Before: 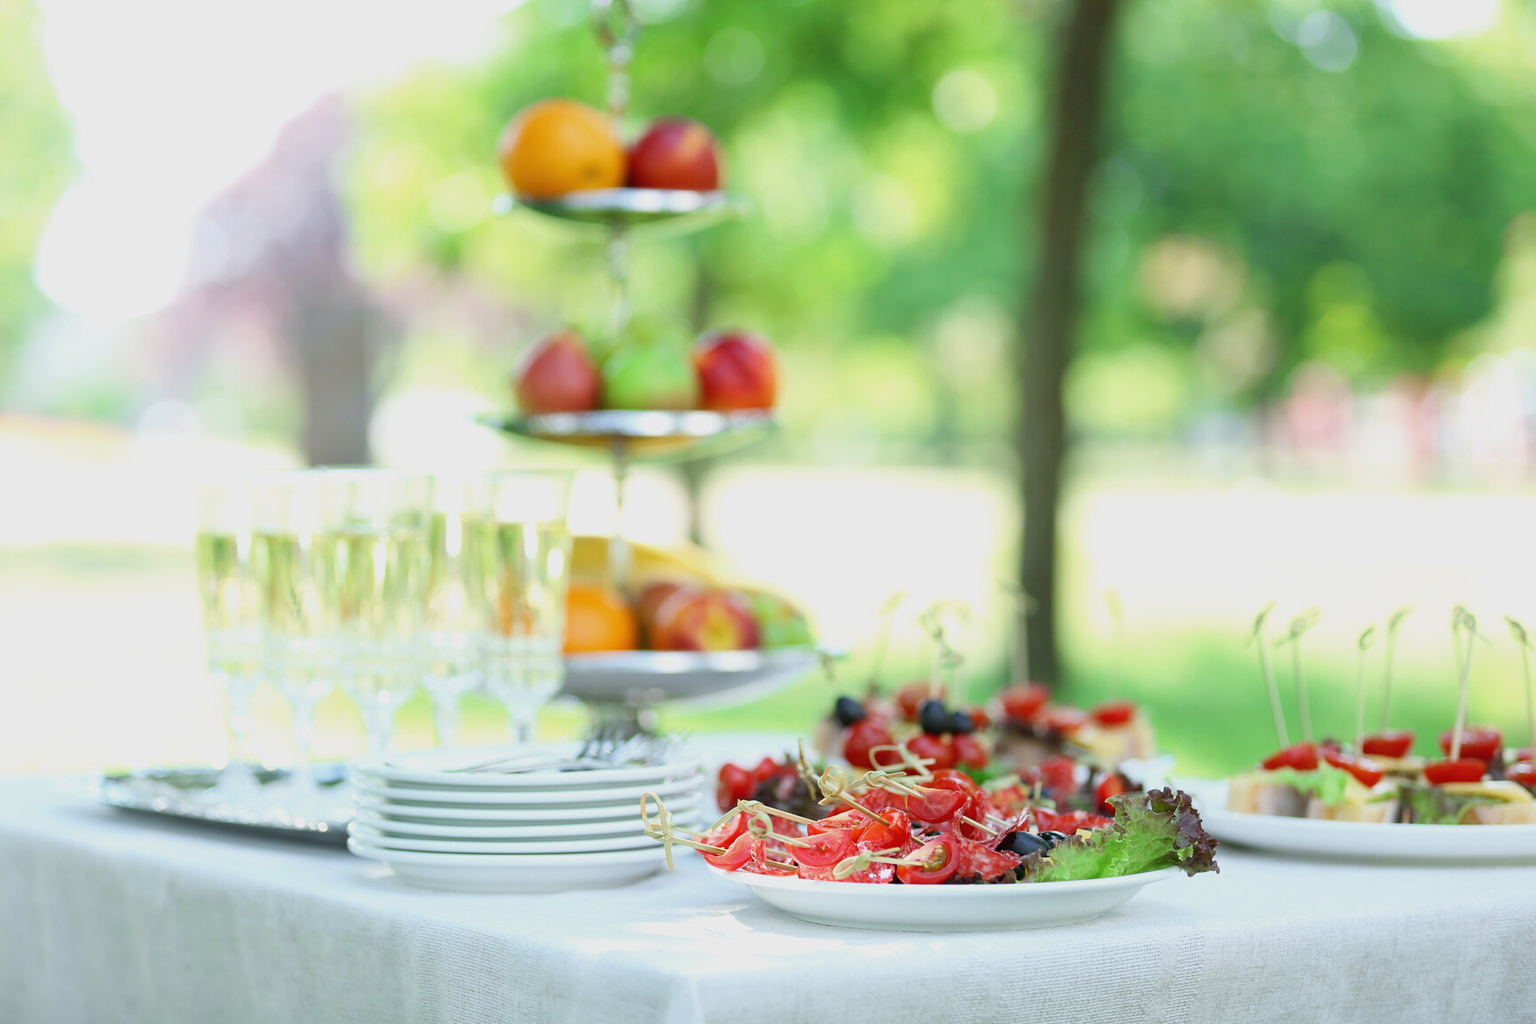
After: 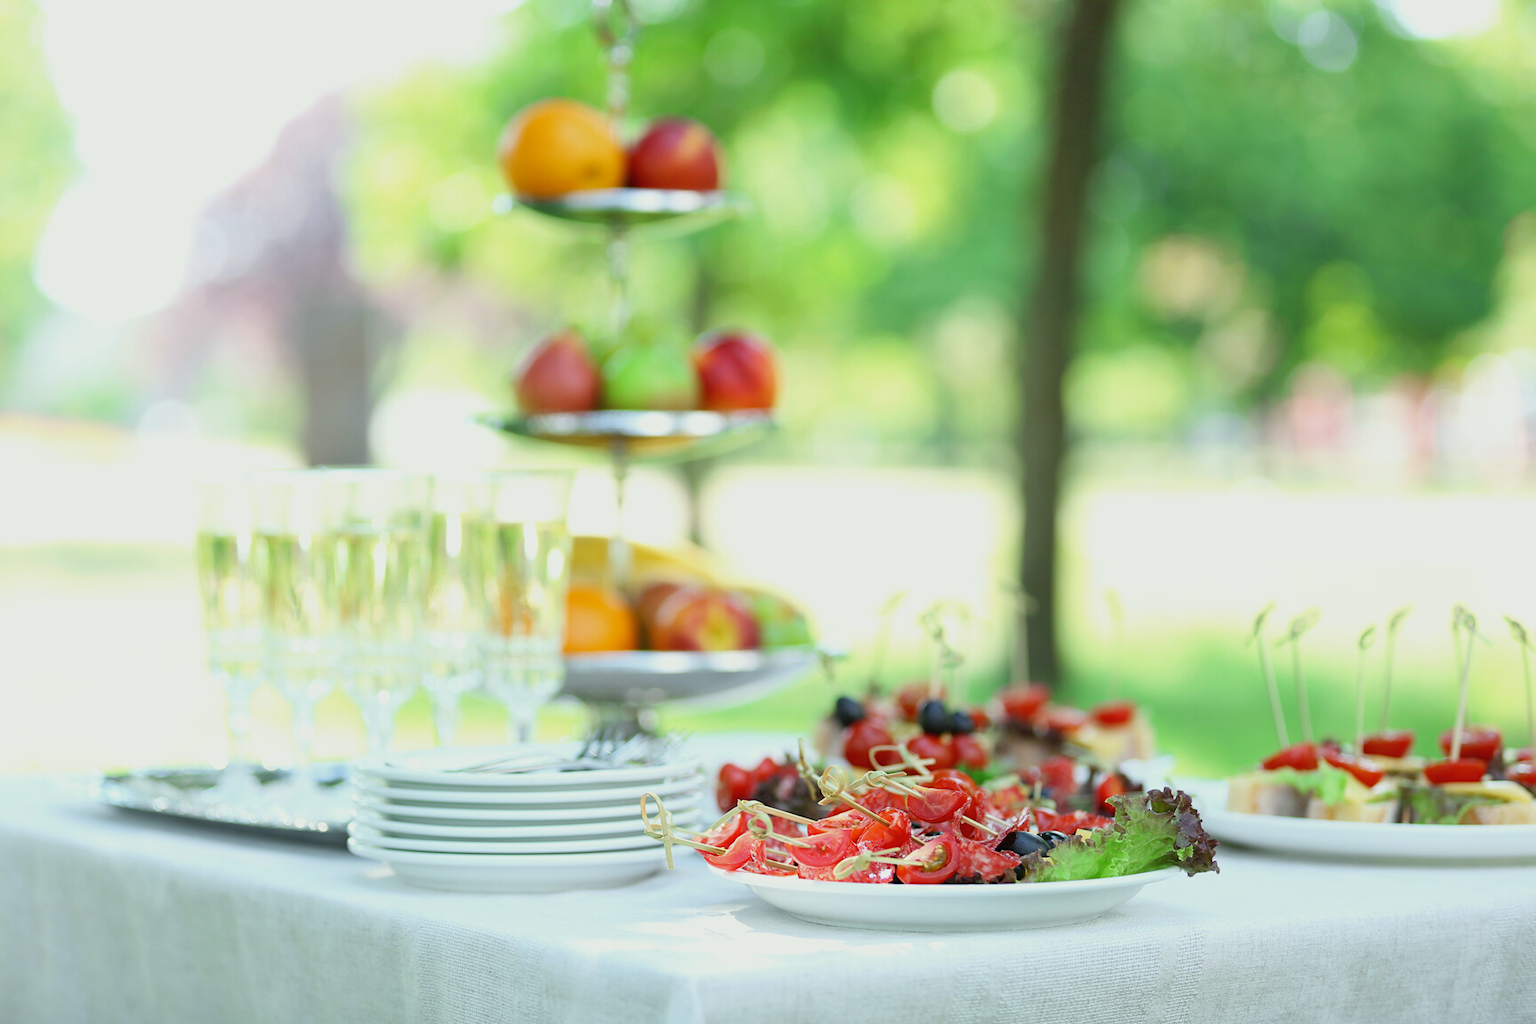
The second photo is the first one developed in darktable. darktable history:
color correction: highlights a* -2.52, highlights b* 2.35
